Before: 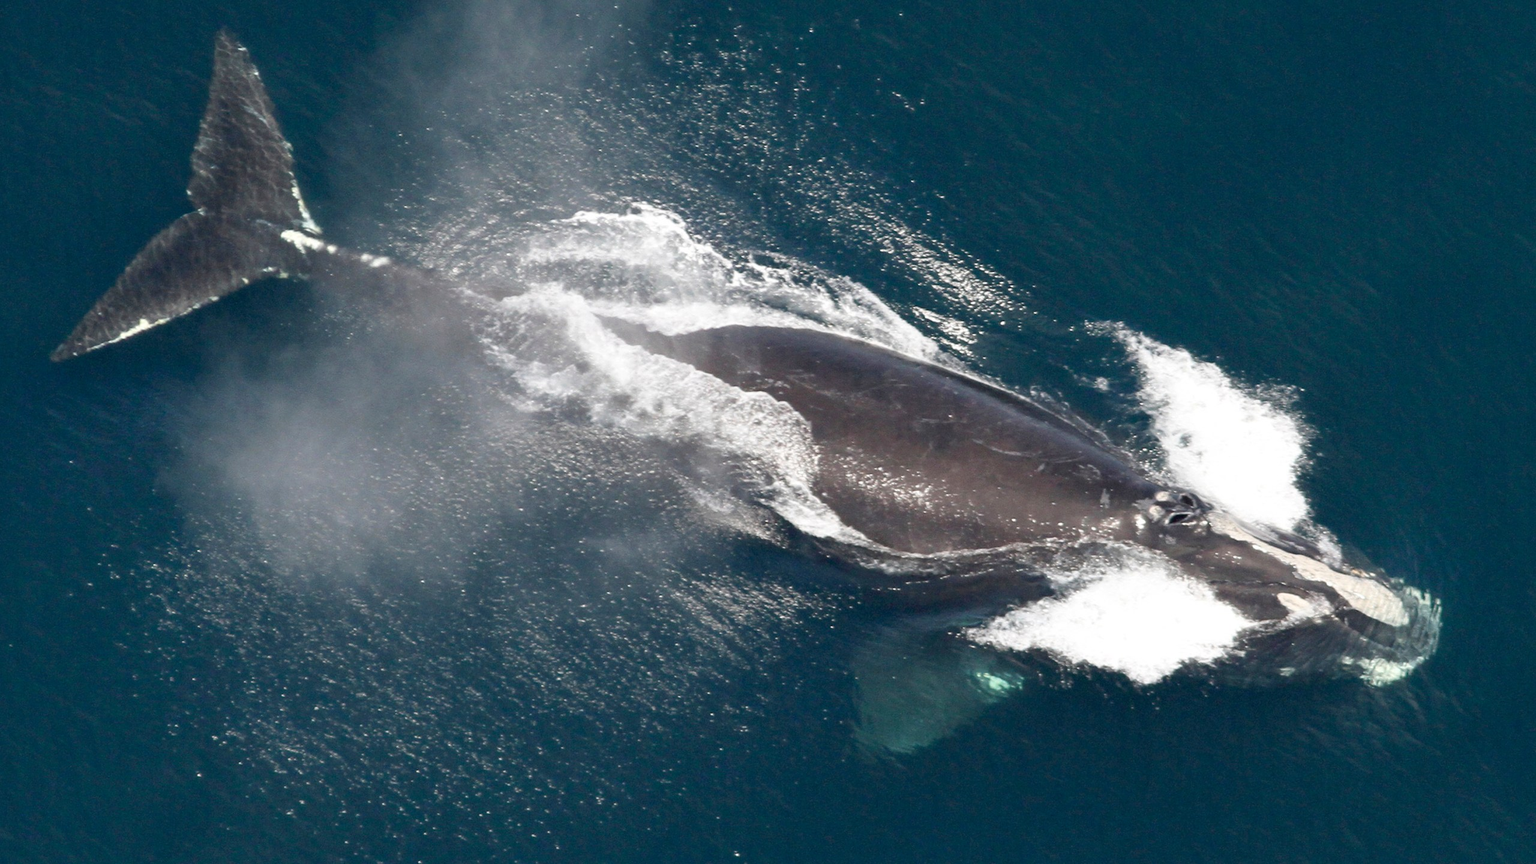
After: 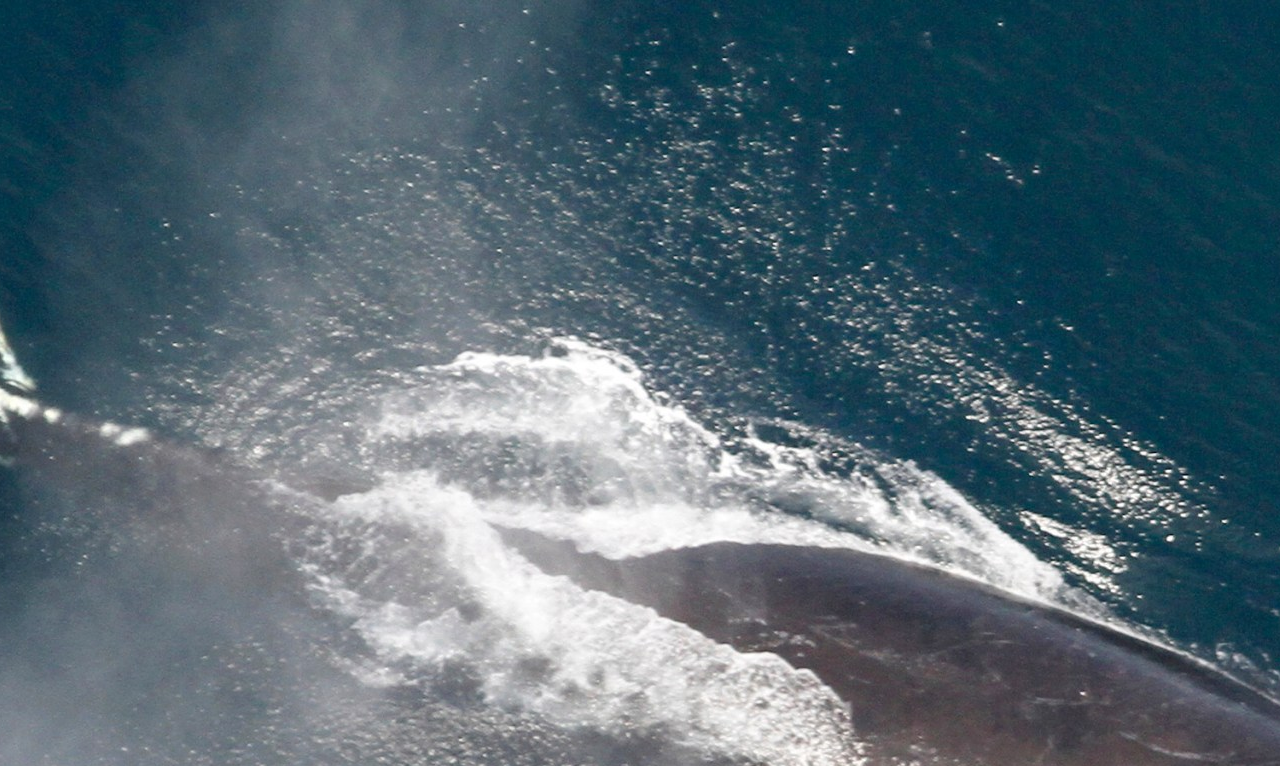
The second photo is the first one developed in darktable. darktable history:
crop: left 19.607%, right 30.359%, bottom 46.783%
